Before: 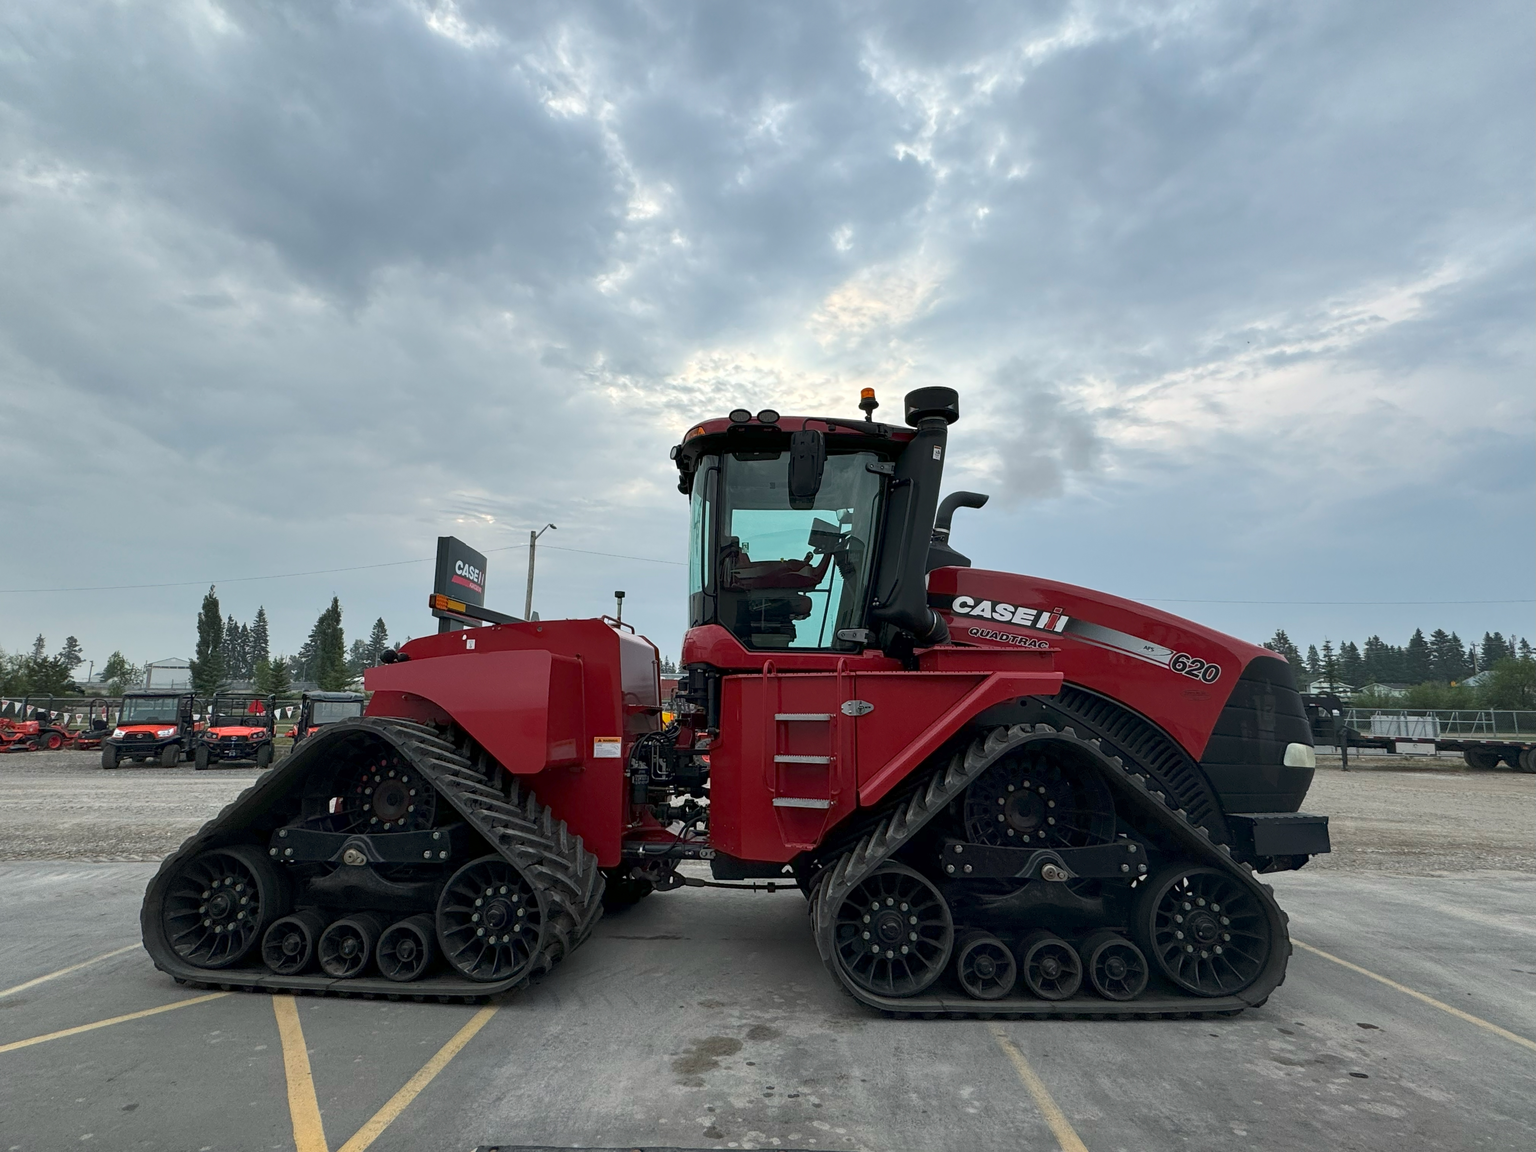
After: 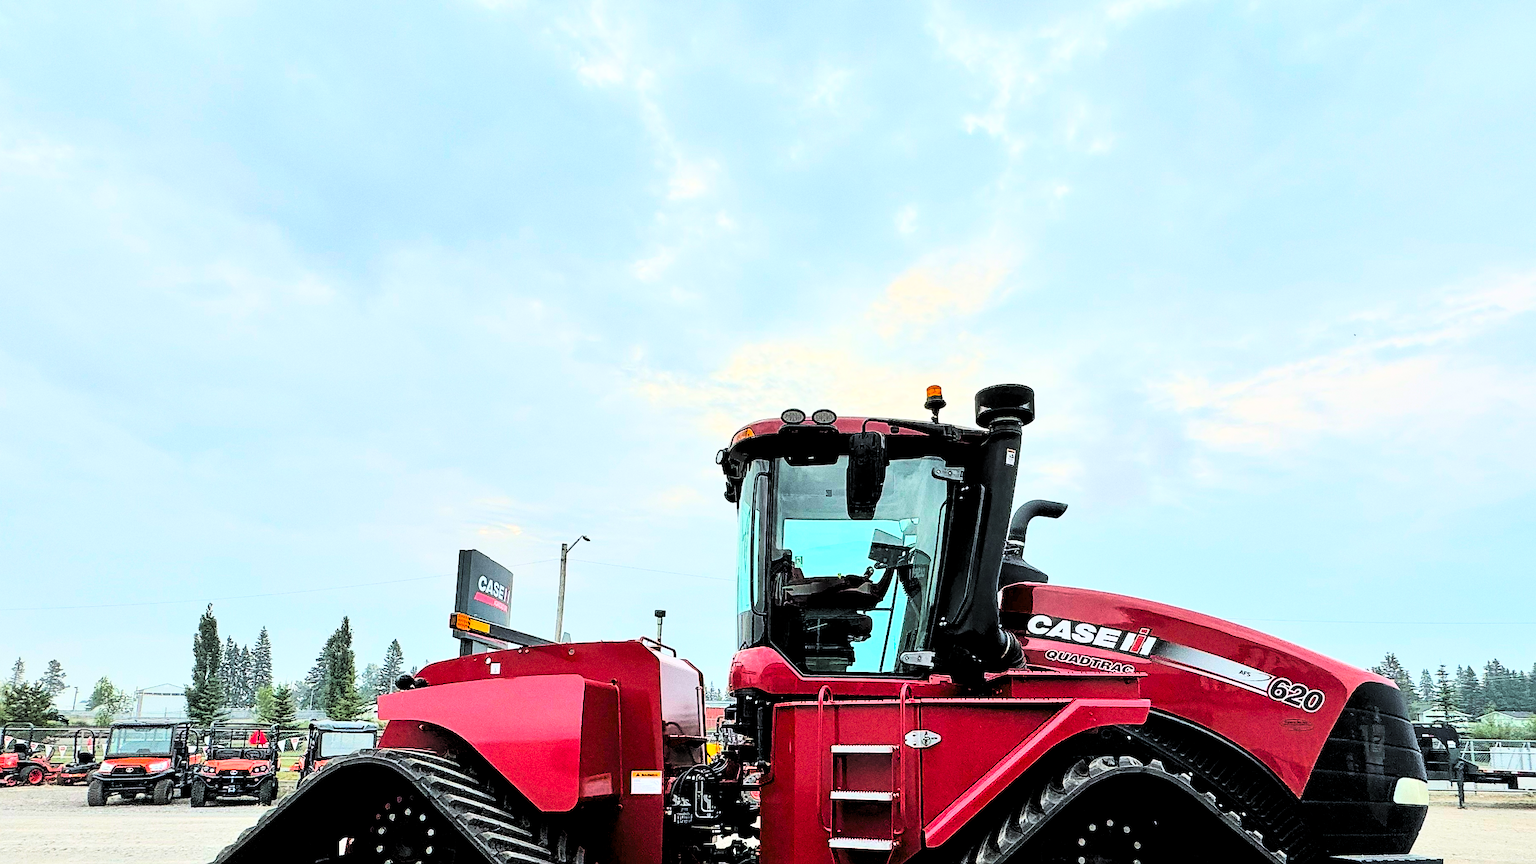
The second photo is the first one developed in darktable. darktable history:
tone equalizer: -7 EV 0.15 EV, -6 EV 0.6 EV, -5 EV 1.15 EV, -4 EV 1.33 EV, -3 EV 1.15 EV, -2 EV 0.6 EV, -1 EV 0.15 EV, mask exposure compensation -0.5 EV
crop: left 1.509%, top 3.452%, right 7.696%, bottom 28.452%
exposure: exposure -0.21 EV, compensate highlight preservation false
color balance rgb: perceptual saturation grading › global saturation 25%, perceptual brilliance grading › mid-tones 10%, perceptual brilliance grading › shadows 15%, global vibrance 20%
sharpen: radius 1.4, amount 1.25, threshold 0.7
rgb curve: curves: ch0 [(0, 0) (0.21, 0.15) (0.24, 0.21) (0.5, 0.75) (0.75, 0.96) (0.89, 0.99) (1, 1)]; ch1 [(0, 0.02) (0.21, 0.13) (0.25, 0.2) (0.5, 0.67) (0.75, 0.9) (0.89, 0.97) (1, 1)]; ch2 [(0, 0.02) (0.21, 0.13) (0.25, 0.2) (0.5, 0.67) (0.75, 0.9) (0.89, 0.97) (1, 1)], compensate middle gray true
levels: levels [0.116, 0.574, 1]
grain: coarseness 0.09 ISO, strength 40%
